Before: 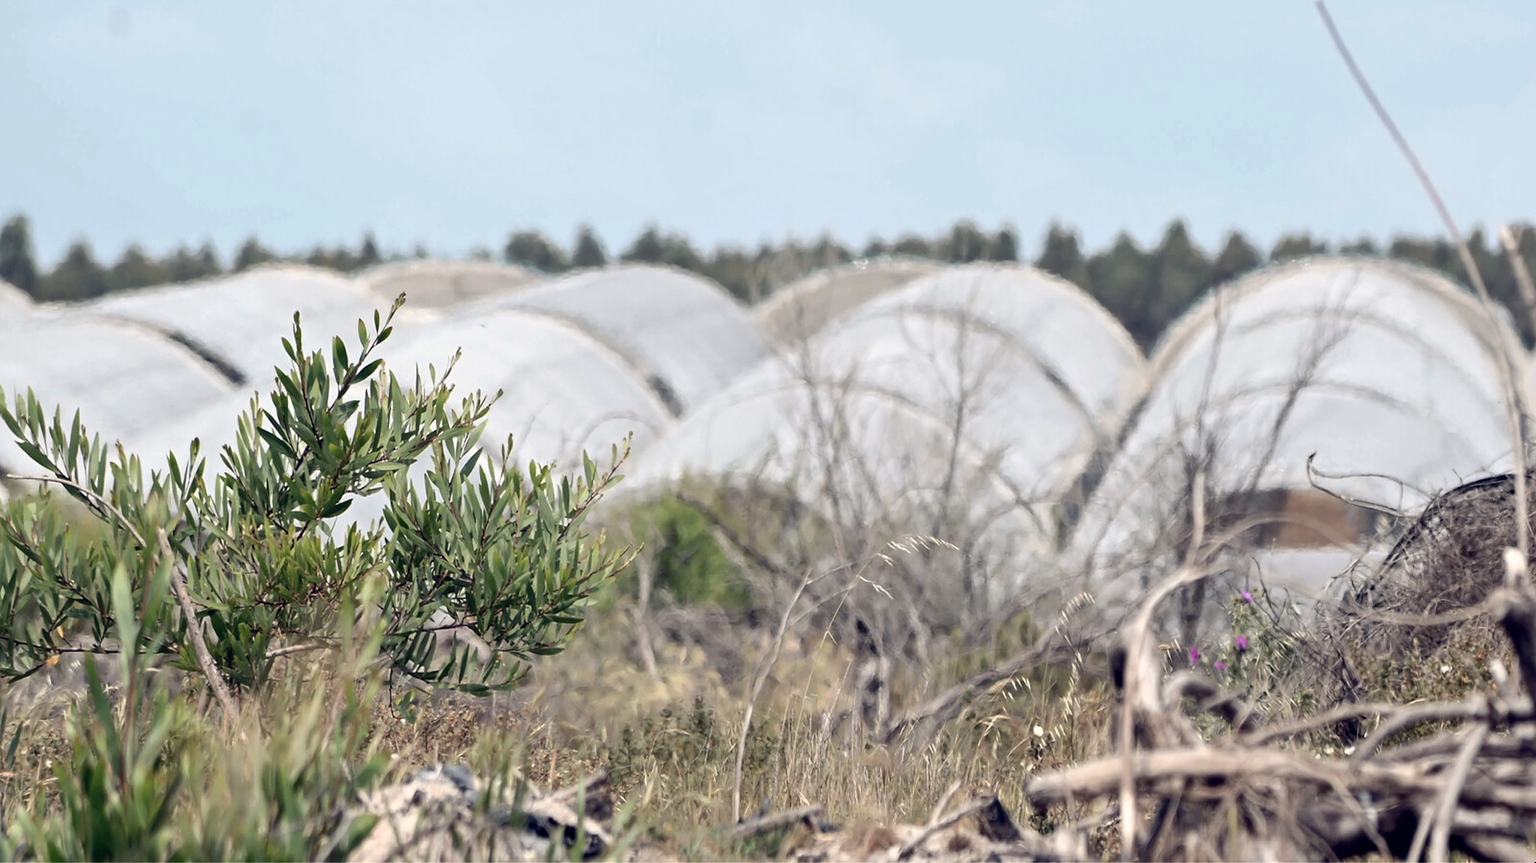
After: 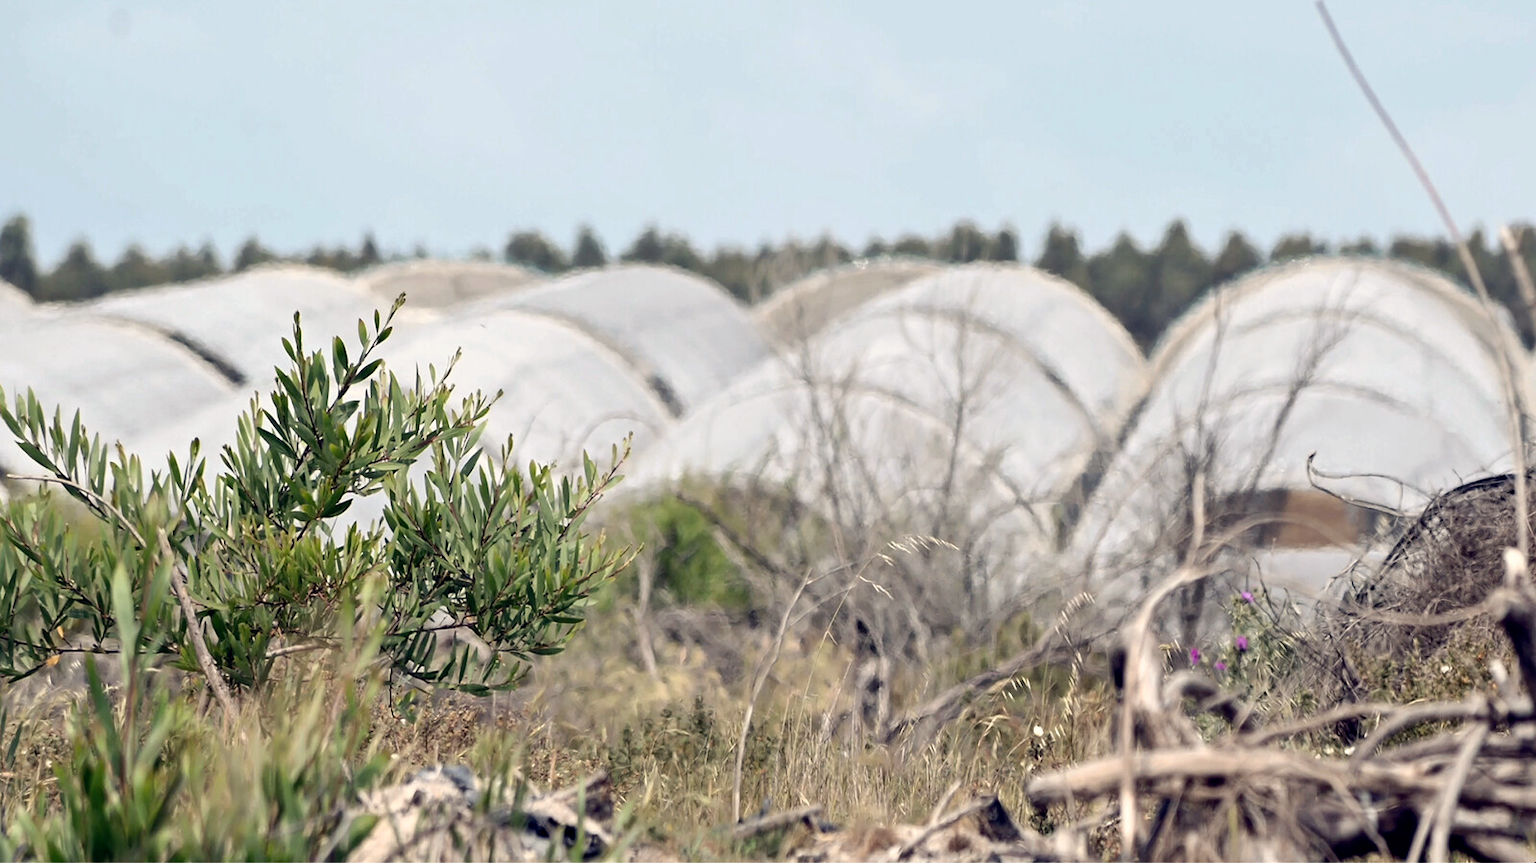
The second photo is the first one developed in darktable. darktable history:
color correction: highlights a* 0.619, highlights b* 2.85, saturation 1.07
